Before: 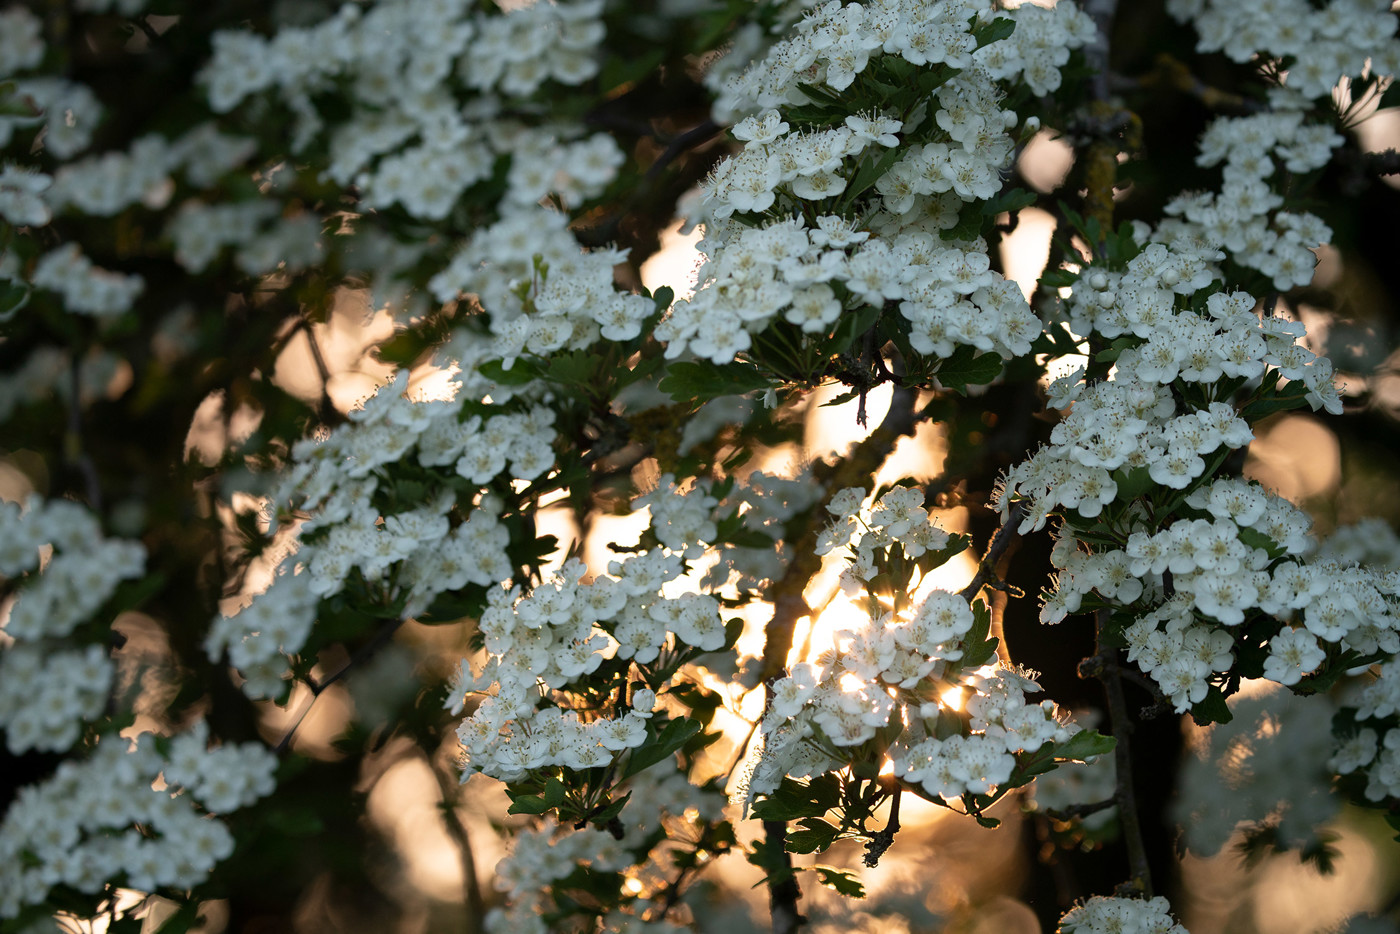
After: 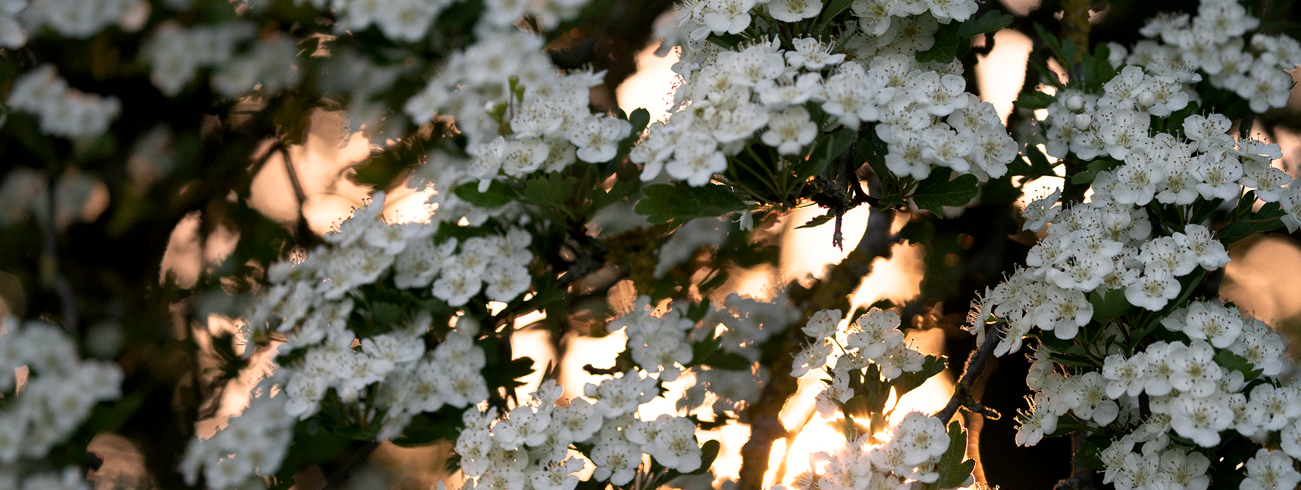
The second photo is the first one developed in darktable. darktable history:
local contrast: mode bilateral grid, contrast 21, coarseness 50, detail 149%, midtone range 0.2
color correction: highlights a* 8.07, highlights b* 3.74
crop: left 1.767%, top 19.162%, right 5.272%, bottom 28.37%
